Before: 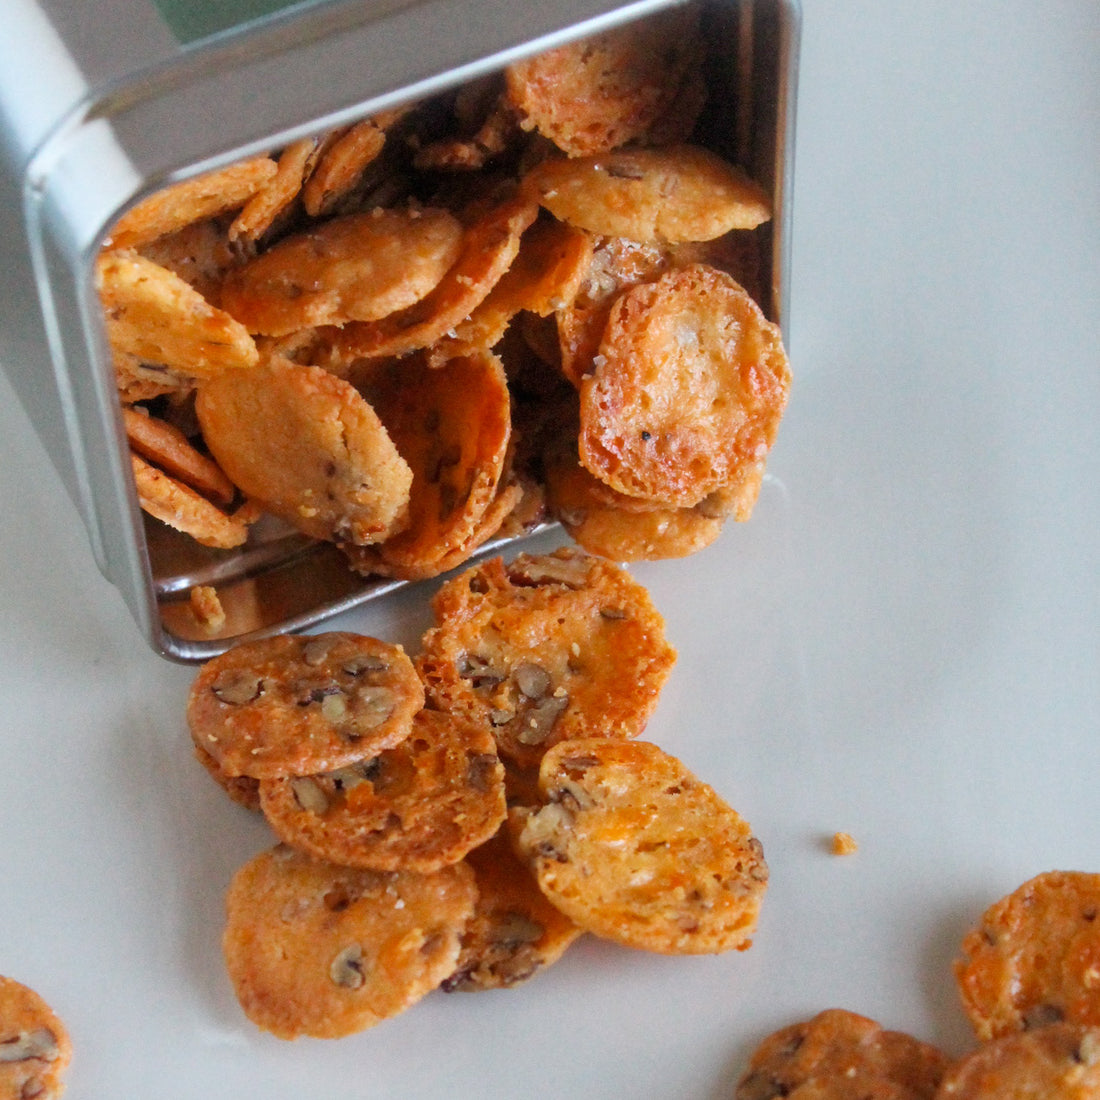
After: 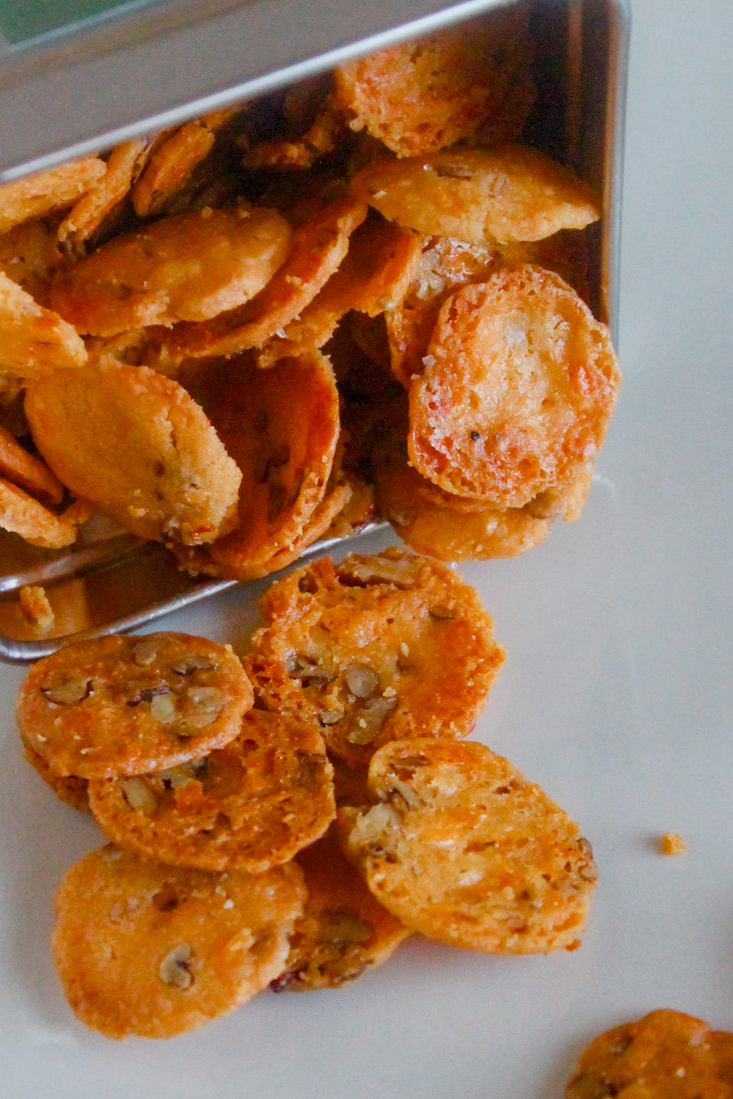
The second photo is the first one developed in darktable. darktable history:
color balance rgb: linear chroma grading › global chroma 22.614%, perceptual saturation grading › global saturation 20%, perceptual saturation grading › highlights -50.385%, perceptual saturation grading › shadows 30.704%, contrast -10.582%
shadows and highlights: radius 124.88, shadows 30.38, highlights -31.1, low approximation 0.01, soften with gaussian
crop and rotate: left 15.551%, right 17.772%
